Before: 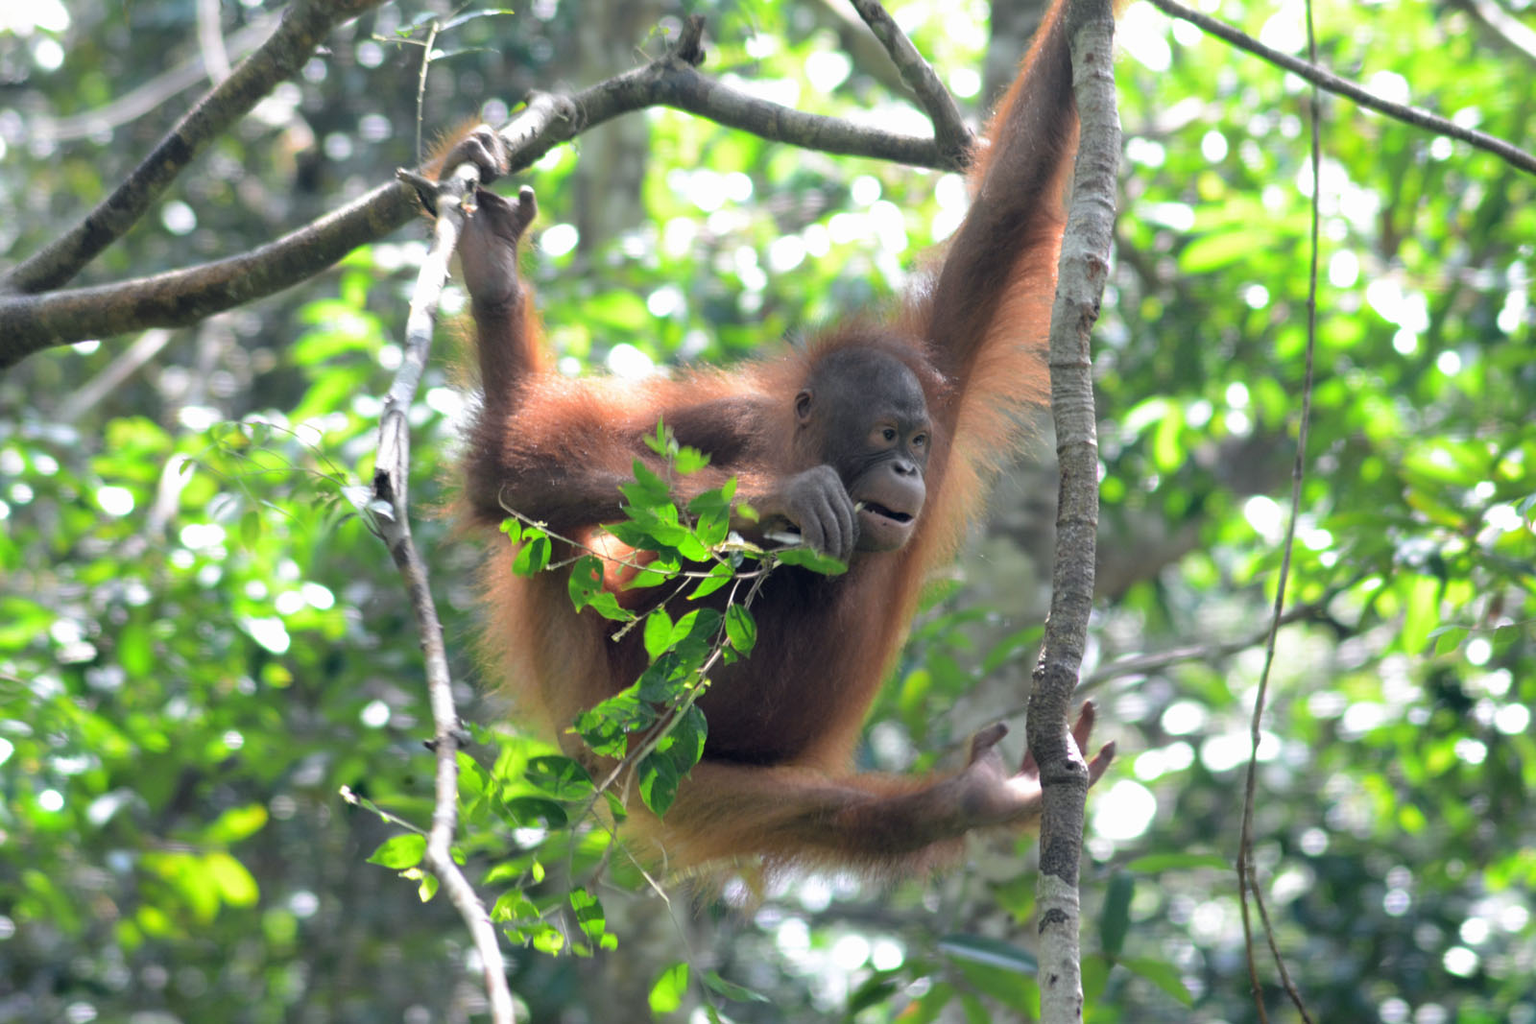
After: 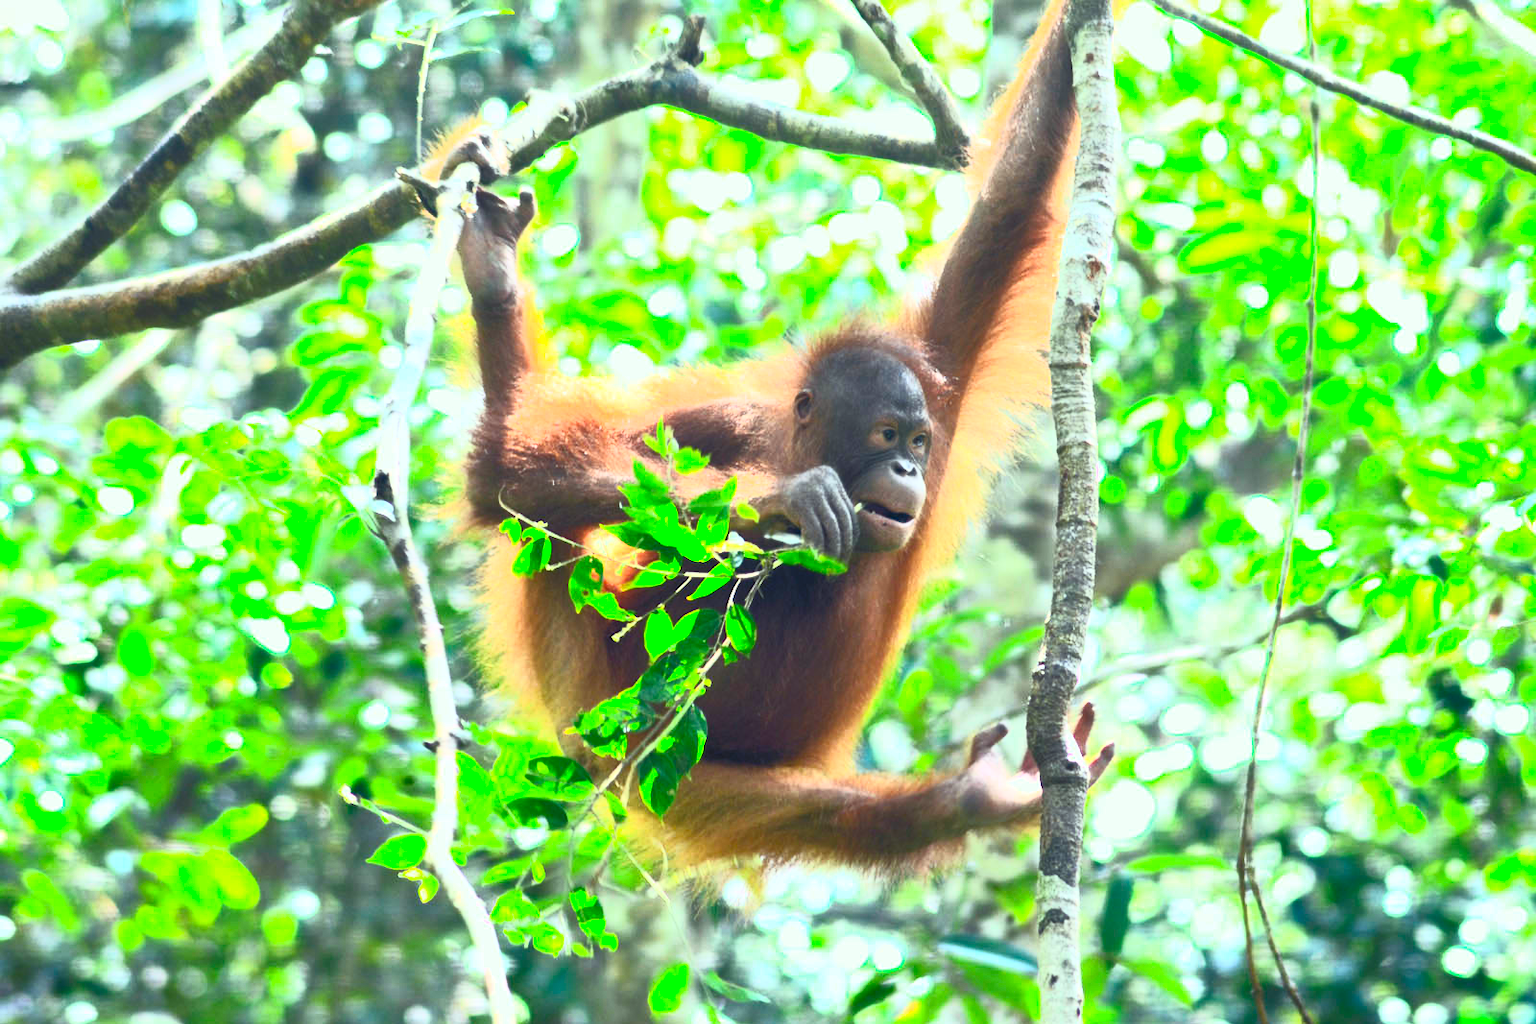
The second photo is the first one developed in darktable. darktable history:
color correction: highlights a* -8.06, highlights b* 3.28
contrast brightness saturation: contrast 0.984, brightness 0.998, saturation 0.987
